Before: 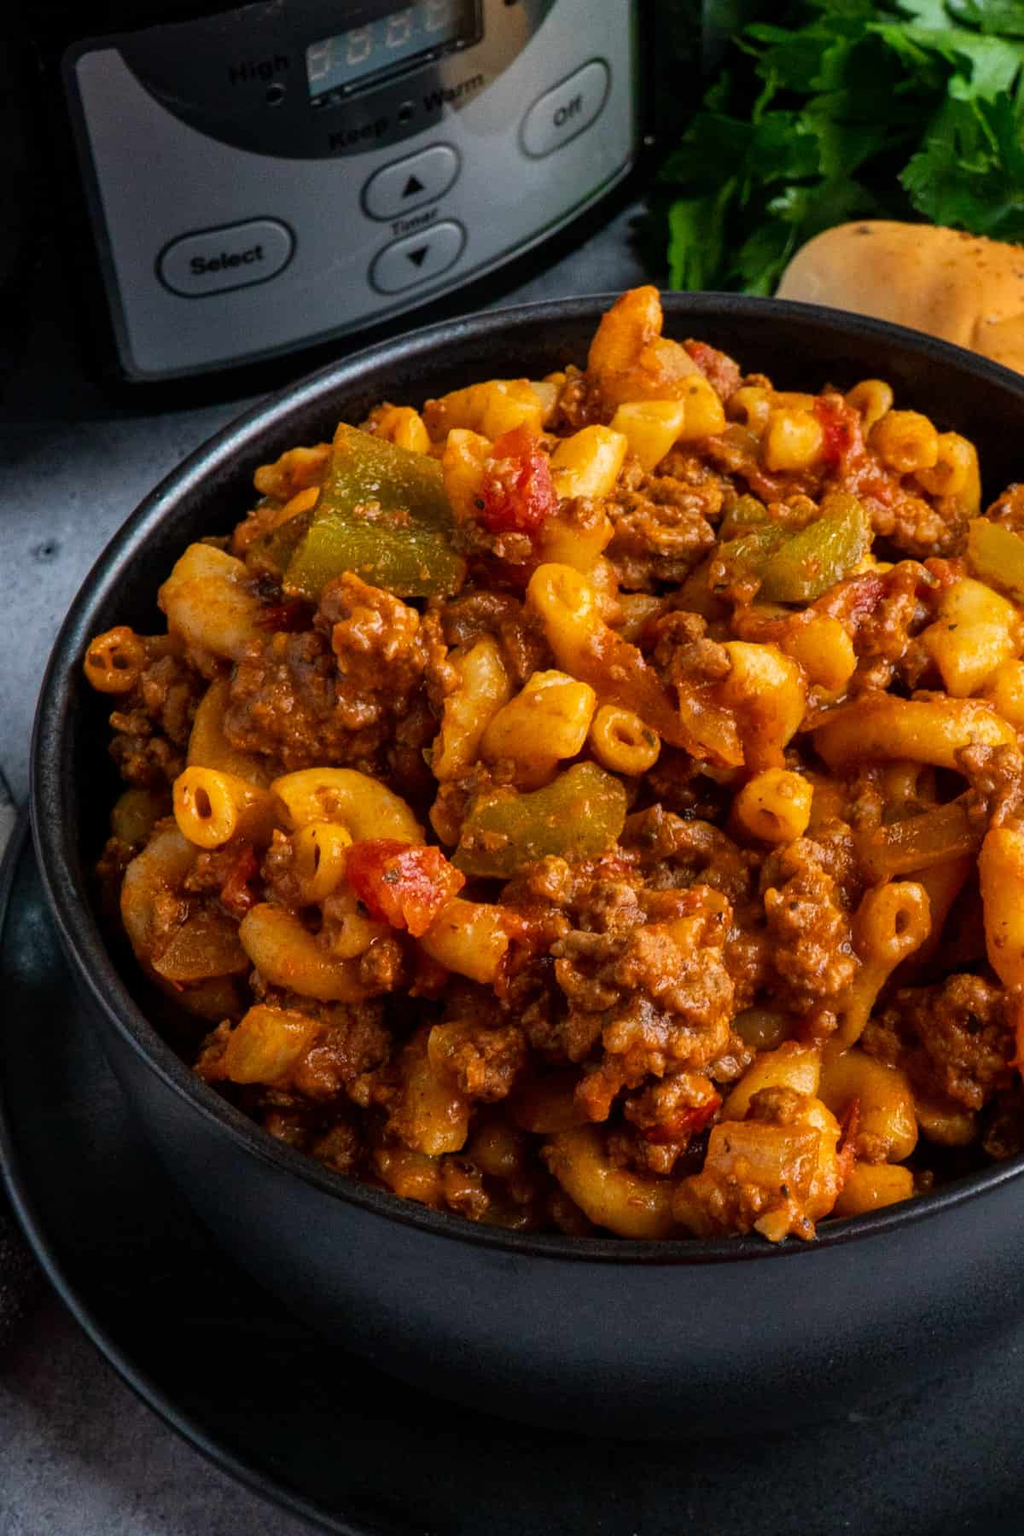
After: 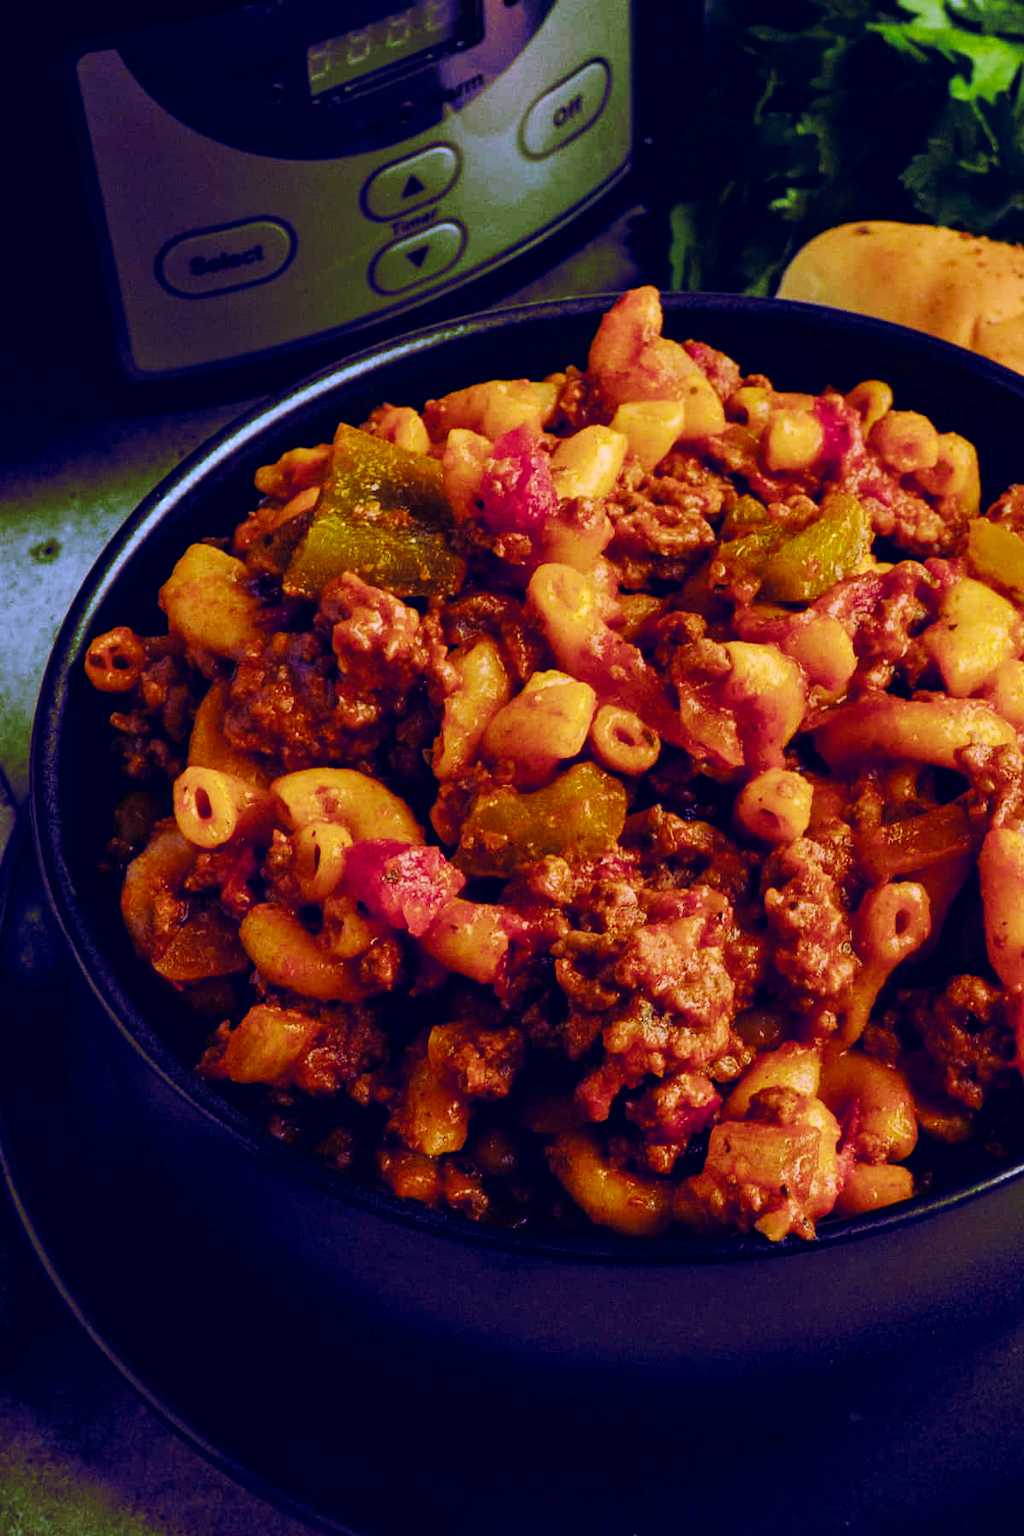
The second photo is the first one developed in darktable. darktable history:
tone curve: curves: ch0 [(0, 0) (0.003, 0.007) (0.011, 0.008) (0.025, 0.007) (0.044, 0.009) (0.069, 0.012) (0.1, 0.02) (0.136, 0.035) (0.177, 0.06) (0.224, 0.104) (0.277, 0.16) (0.335, 0.228) (0.399, 0.308) (0.468, 0.418) (0.543, 0.525) (0.623, 0.635) (0.709, 0.723) (0.801, 0.802) (0.898, 0.889) (1, 1)], preserve colors none
color look up table: target L [95.32, 93.98, 92.22, 87.77, 87.63, 83.17, 80.84, 70.15, 60.35, 56.83, 52.24, 50.56, 41.98, 22.44, 200.6, 82.15, 71.62, 60.4, 60.11, 58.13, 56.74, 53.38, 40, 42.38, 30.54, 33.84, 33.56, 10.43, 95.83, 77.28, 76.86, 66.07, 63.89, 60.53, 59.04, 56.95, 59.03, 49.92, 41.44, 25.65, 37.15, 38.29, 26.3, 6.738, 85.68, 59.48, 51.77, 40.65, 24.02], target a [-9.448, -8.374, -16.21, -67.24, -57.66, -77.81, -42.69, -26.22, -40.77, -30.49, -34.54, -1.947, -2.502, -1.237, 0, 29.03, 19.29, 55.46, 10.24, 24.16, 69.81, 61.65, 21.21, 45.92, 27.19, 33.34, 40.89, 6.377, 2.477, 38.82, 36.7, -2.659, 69.59, 39.29, 75.81, 29.25, 79.48, 23.94, 44.03, 14.93, 41.49, 45.67, 37.6, 30.43, -54.94, -3.113, 13.03, -12.42, 26.45], target b [30.41, 78, 80.22, 66.13, -10.57, 66.2, -22.81, 50.9, 32.22, 7.278, 30.85, 10.59, 27.82, -18.9, 0, 1.813, -39.62, 11.59, 41.6, 44.19, 8.469, 41.25, -5.971, -2.175, -34.44, 33.76, -19.42, -4.232, -0.088, -20.14, -5.058, -43.53, -43.75, -53.56, -52.58, -59.5, -58.83, 14.92, 31.16, 7.043, -85.38, -51.15, -40.08, -39.92, -14.01, -59.2, -71.79, 24.5, -44.74], num patches 49
